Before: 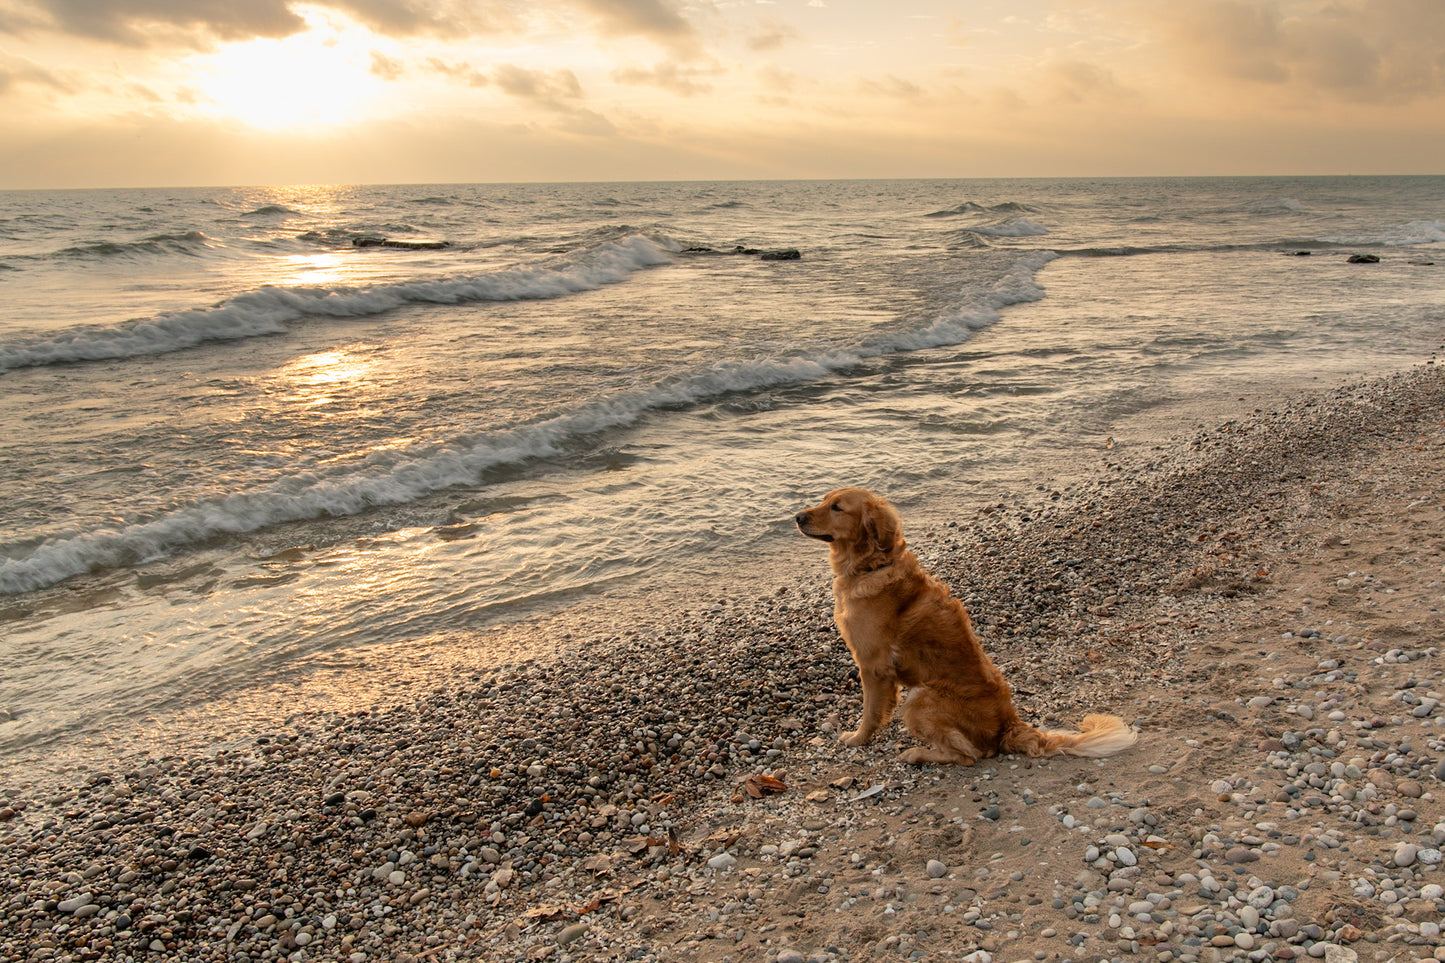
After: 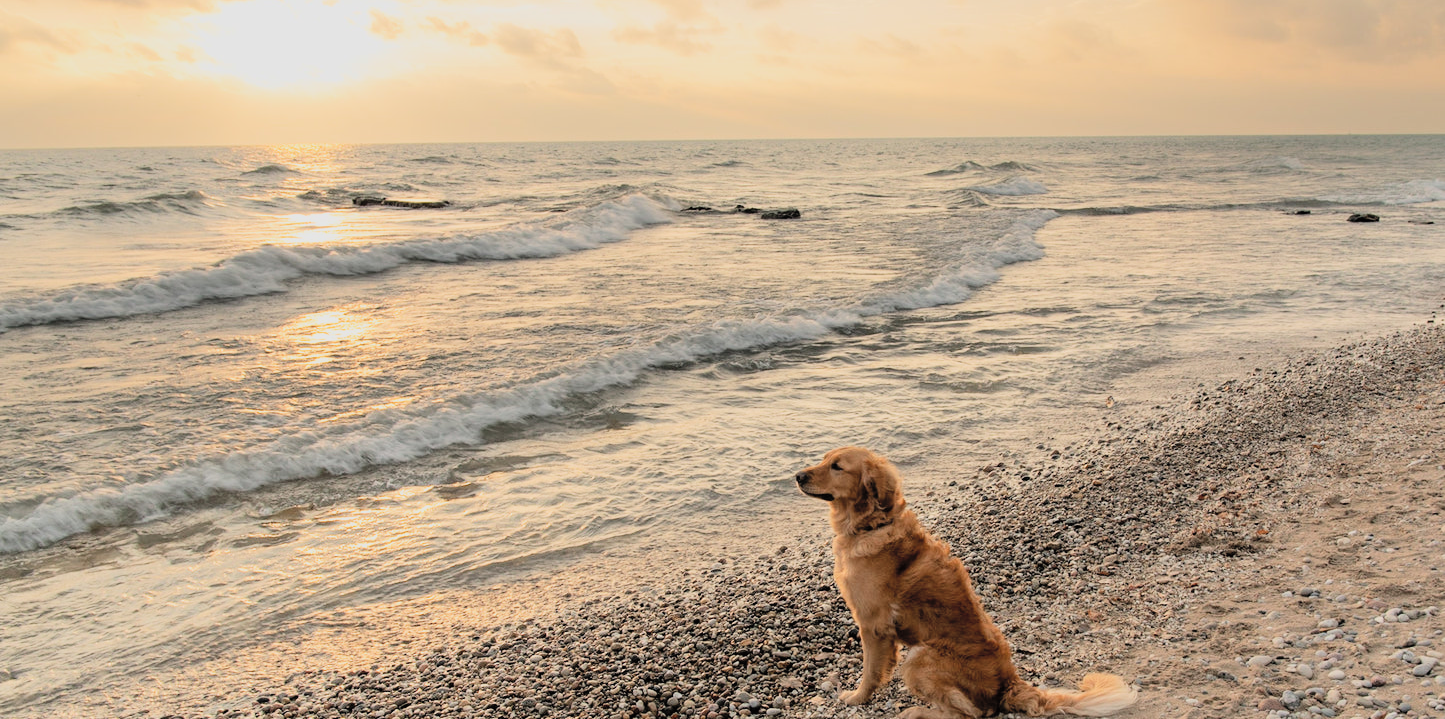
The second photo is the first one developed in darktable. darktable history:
filmic rgb: black relative exposure -7.65 EV, white relative exposure 4.56 EV, threshold 2.97 EV, hardness 3.61, color science v6 (2022), enable highlight reconstruction true
crop: top 4.302%, bottom 20.936%
contrast brightness saturation: contrast 0.136, brightness 0.22
